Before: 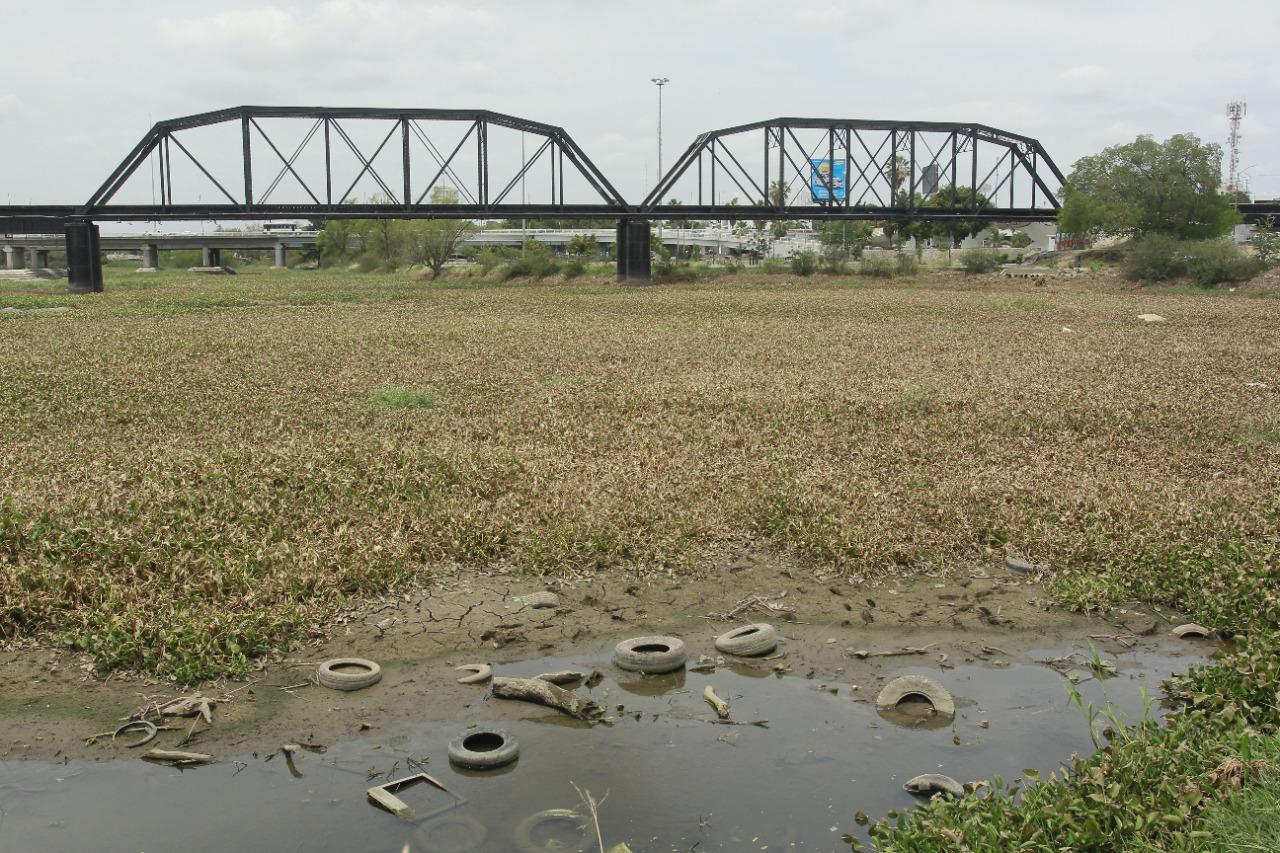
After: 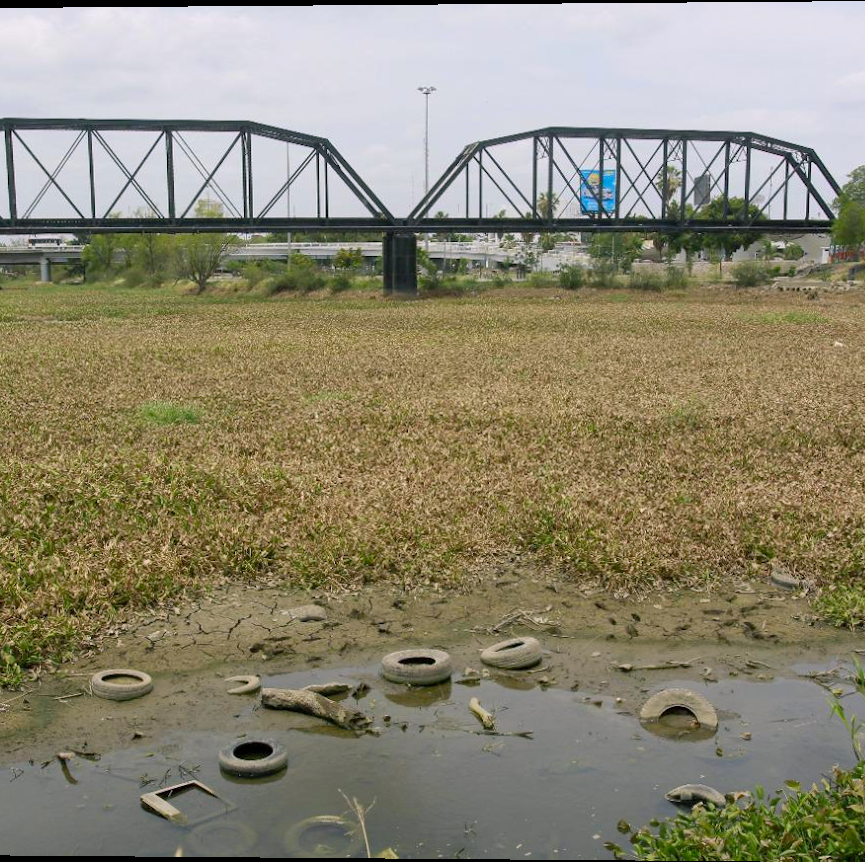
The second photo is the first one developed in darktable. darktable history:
rotate and perspective: lens shift (vertical) 0.048, lens shift (horizontal) -0.024, automatic cropping off
color balance rgb: shadows lift › chroma 2%, shadows lift › hue 217.2°, power › chroma 0.25%, power › hue 60°, highlights gain › chroma 1.5%, highlights gain › hue 309.6°, global offset › luminance -0.5%, perceptual saturation grading › global saturation 15%, global vibrance 20%
white balance: red 0.986, blue 1.01
crop and rotate: left 18.442%, right 15.508%
